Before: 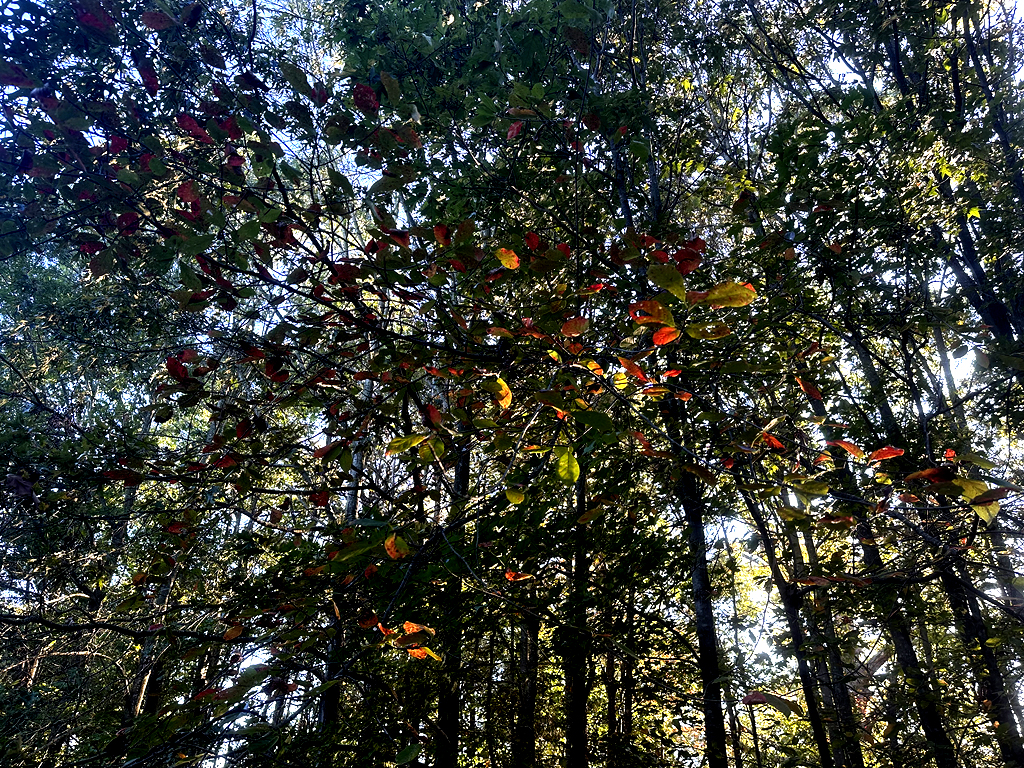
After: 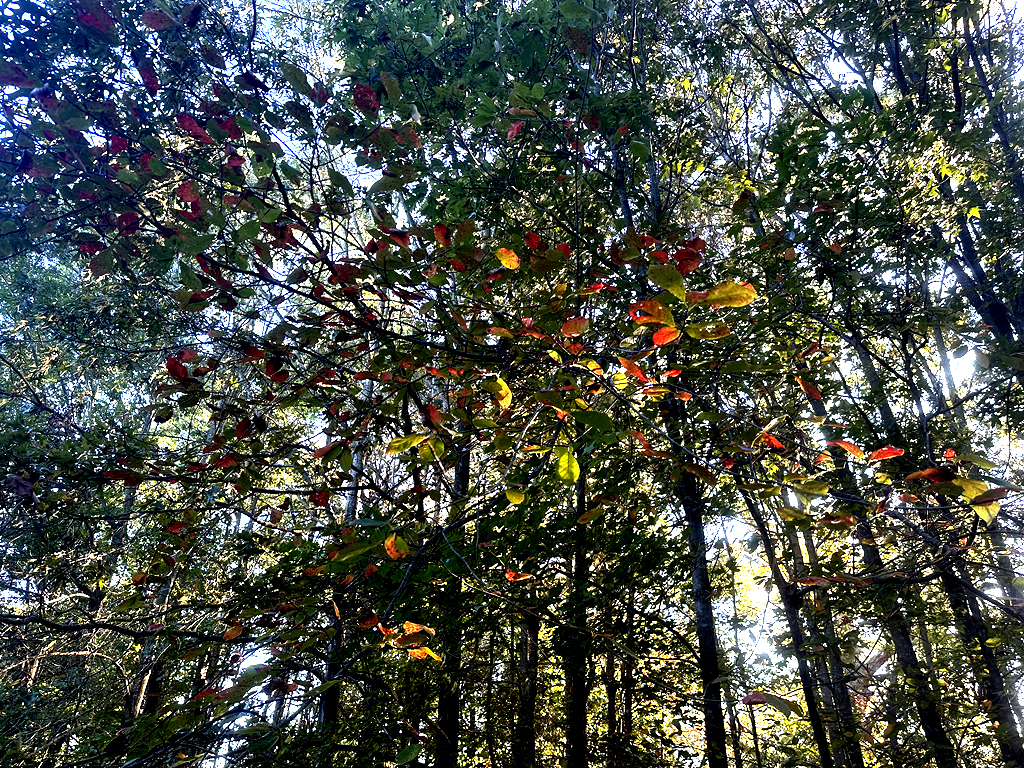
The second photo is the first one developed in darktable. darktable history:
exposure: exposure 1.069 EV, compensate highlight preservation false
